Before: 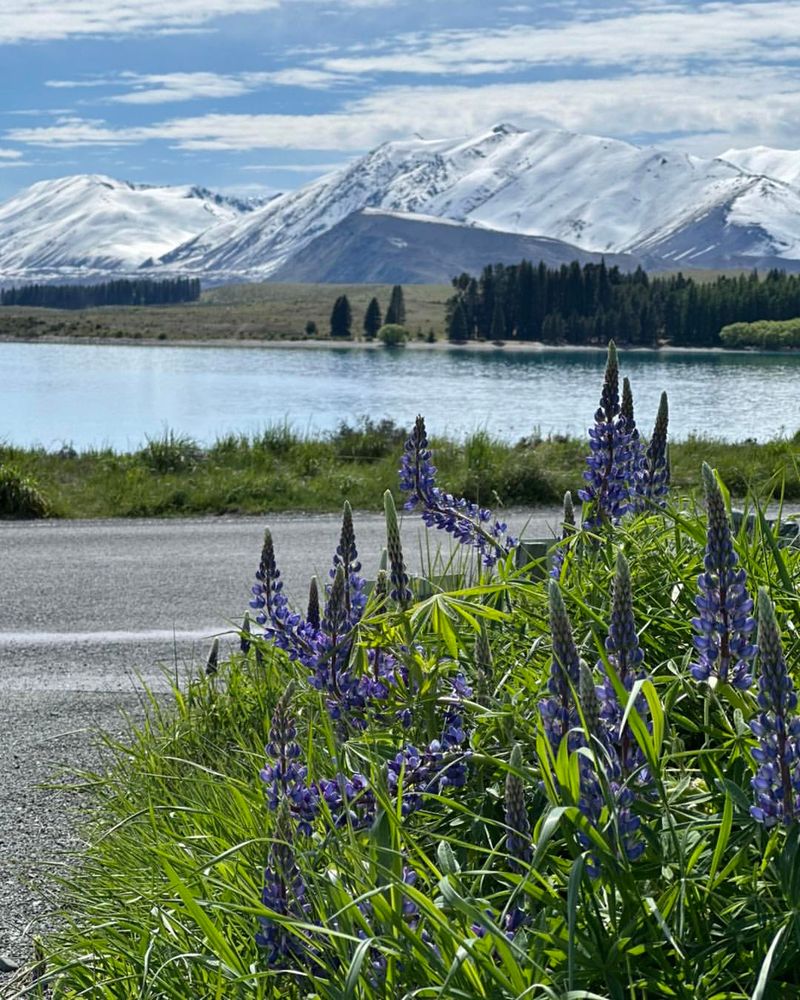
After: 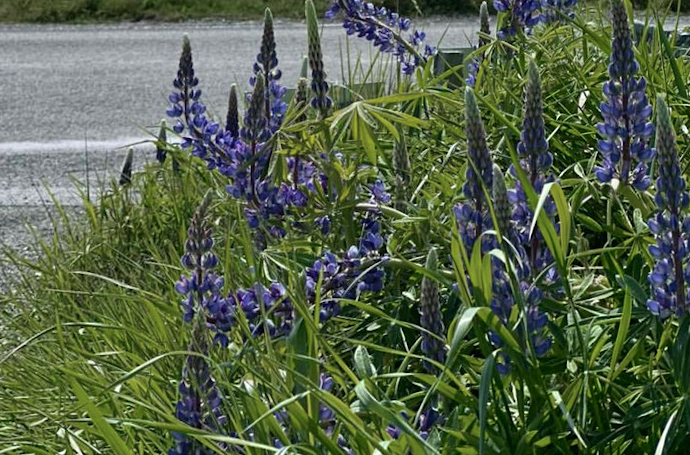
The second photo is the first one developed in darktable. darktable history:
rotate and perspective: rotation 0.679°, lens shift (horizontal) 0.136, crop left 0.009, crop right 0.991, crop top 0.078, crop bottom 0.95
color zones: curves: ch0 [(0.11, 0.396) (0.195, 0.36) (0.25, 0.5) (0.303, 0.412) (0.357, 0.544) (0.75, 0.5) (0.967, 0.328)]; ch1 [(0, 0.468) (0.112, 0.512) (0.202, 0.6) (0.25, 0.5) (0.307, 0.352) (0.357, 0.544) (0.75, 0.5) (0.963, 0.524)]
crop and rotate: left 13.306%, top 48.129%, bottom 2.928%
